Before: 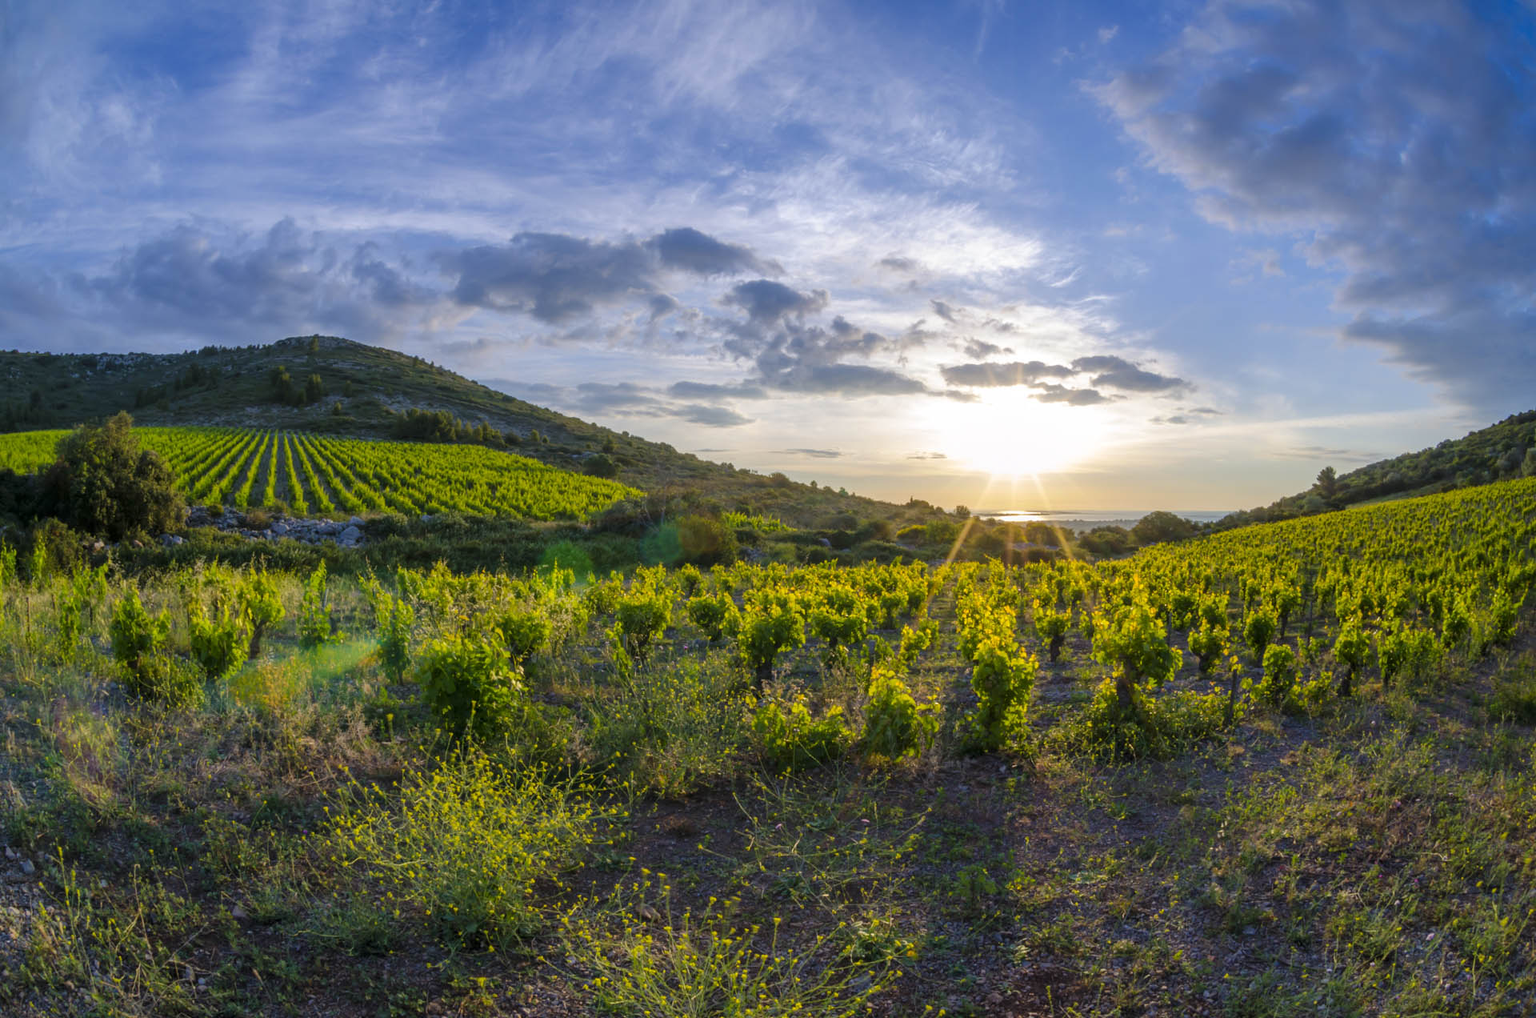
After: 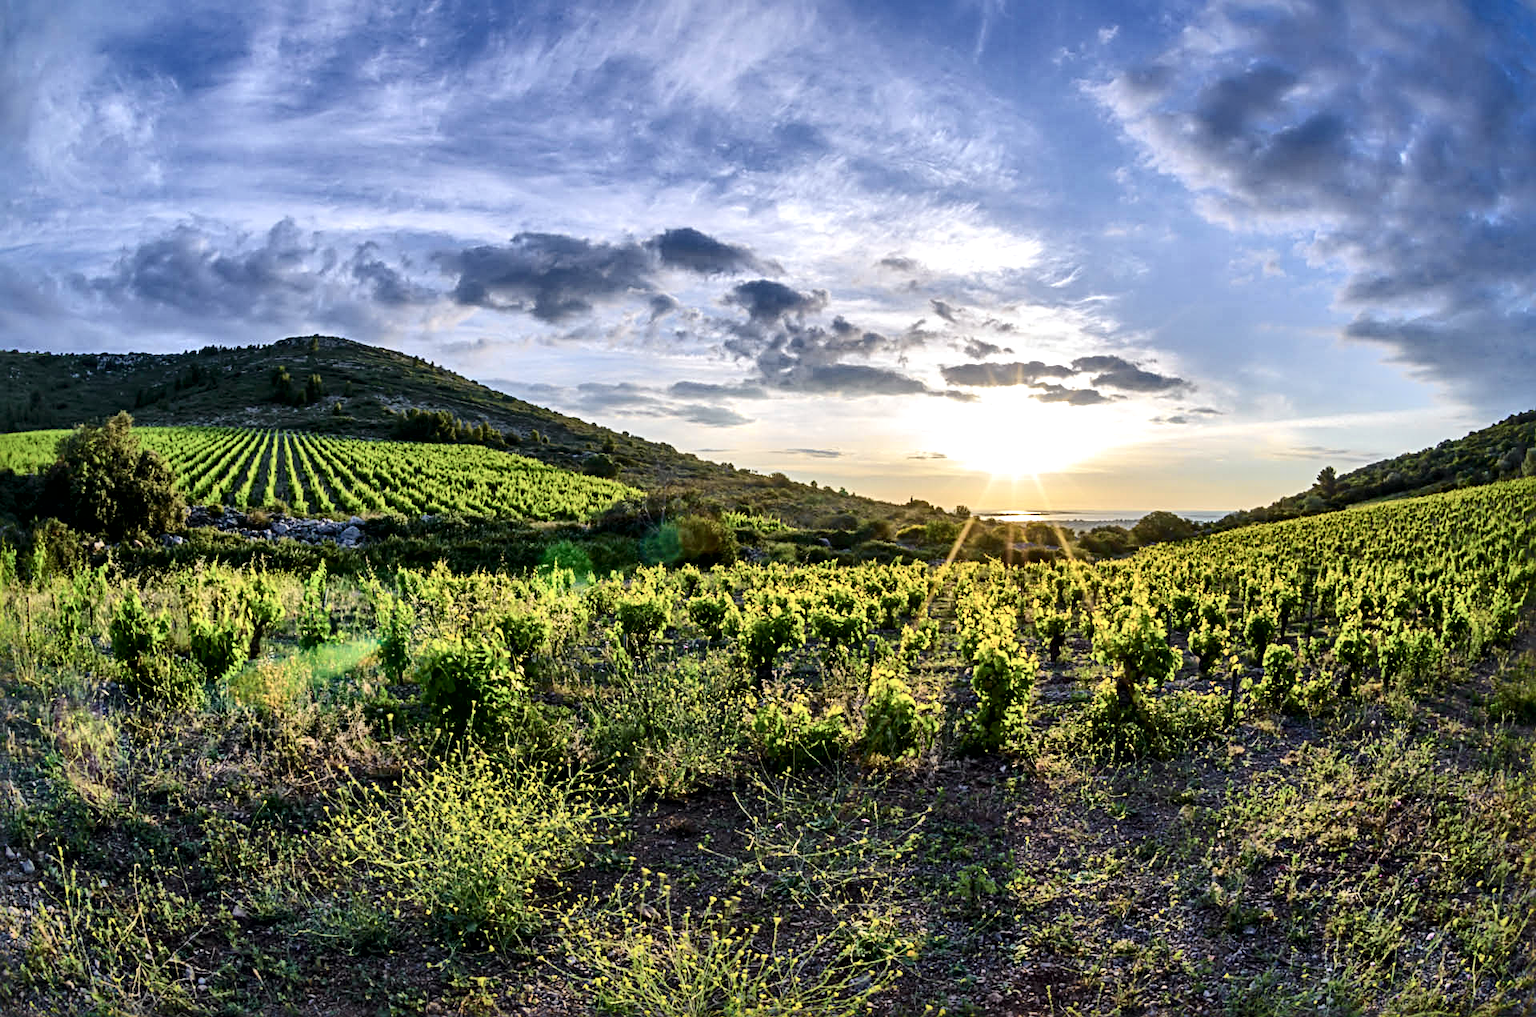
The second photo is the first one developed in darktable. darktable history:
sharpen: radius 3.978
tone curve: curves: ch0 [(0, 0) (0.051, 0.03) (0.096, 0.071) (0.251, 0.234) (0.461, 0.515) (0.605, 0.692) (0.761, 0.824) (0.881, 0.907) (1, 0.984)]; ch1 [(0, 0) (0.1, 0.038) (0.318, 0.243) (0.399, 0.351) (0.478, 0.469) (0.499, 0.499) (0.534, 0.541) (0.567, 0.592) (0.601, 0.629) (0.666, 0.7) (1, 1)]; ch2 [(0, 0) (0.453, 0.45) (0.479, 0.483) (0.504, 0.499) (0.52, 0.519) (0.541, 0.559) (0.601, 0.622) (0.824, 0.815) (1, 1)], color space Lab, independent channels, preserve colors none
contrast brightness saturation: contrast -0.098, saturation -0.104
local contrast: mode bilateral grid, contrast 44, coarseness 69, detail 213%, midtone range 0.2
